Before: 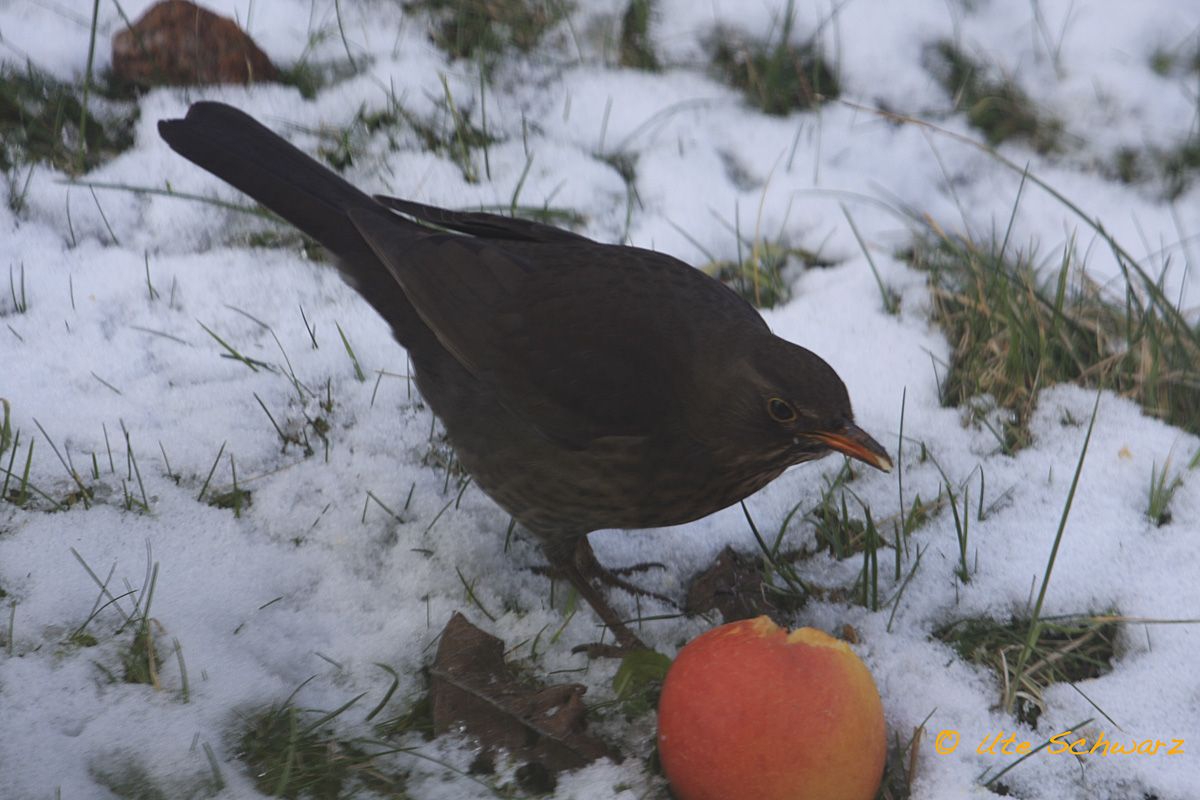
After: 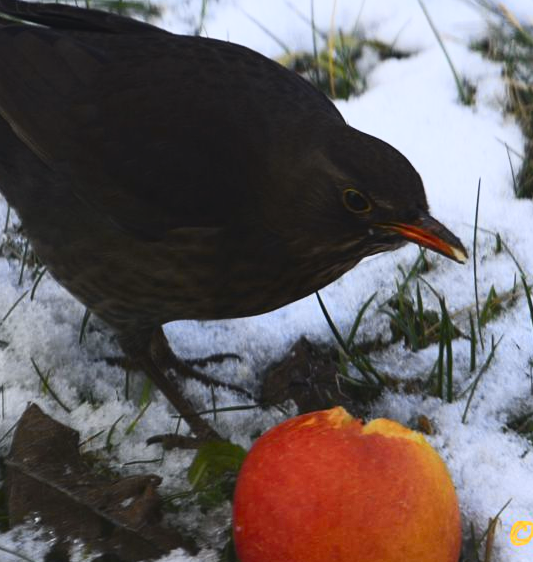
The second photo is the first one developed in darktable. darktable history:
crop: left 35.432%, top 26.233%, right 20.145%, bottom 3.432%
tone curve: curves: ch0 [(0, 0) (0.187, 0.12) (0.384, 0.363) (0.577, 0.681) (0.735, 0.881) (0.864, 0.959) (1, 0.987)]; ch1 [(0, 0) (0.402, 0.36) (0.476, 0.466) (0.501, 0.501) (0.518, 0.514) (0.564, 0.614) (0.614, 0.664) (0.741, 0.829) (1, 1)]; ch2 [(0, 0) (0.429, 0.387) (0.483, 0.481) (0.503, 0.501) (0.522, 0.531) (0.564, 0.605) (0.615, 0.697) (0.702, 0.774) (1, 0.895)], color space Lab, independent channels
